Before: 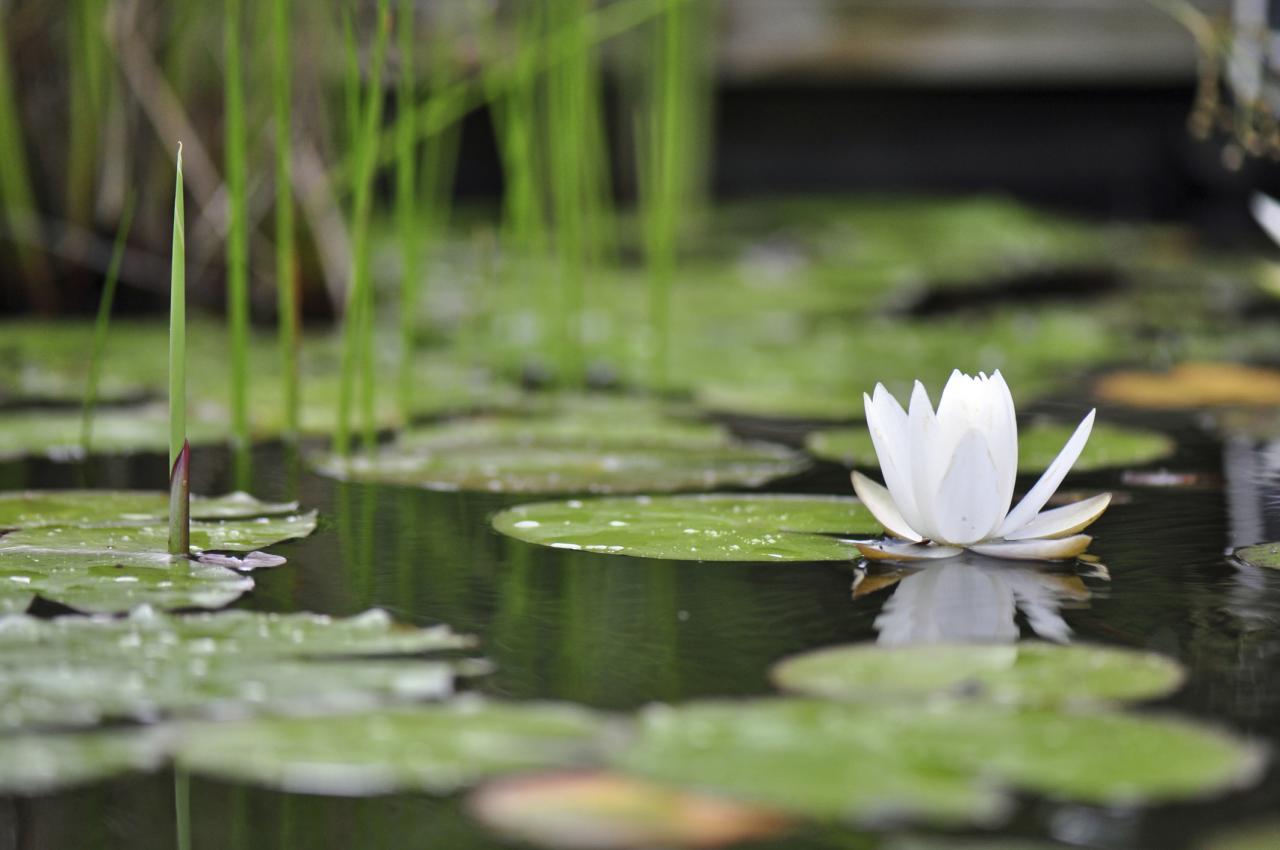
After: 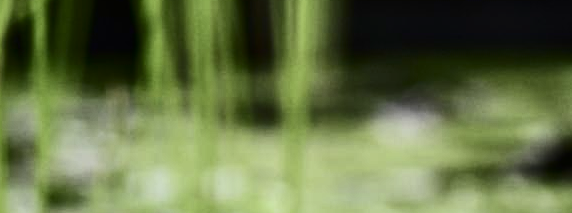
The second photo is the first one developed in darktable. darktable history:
crop: left 28.64%, top 16.832%, right 26.637%, bottom 58.055%
contrast brightness saturation: contrast 0.5, saturation -0.1
